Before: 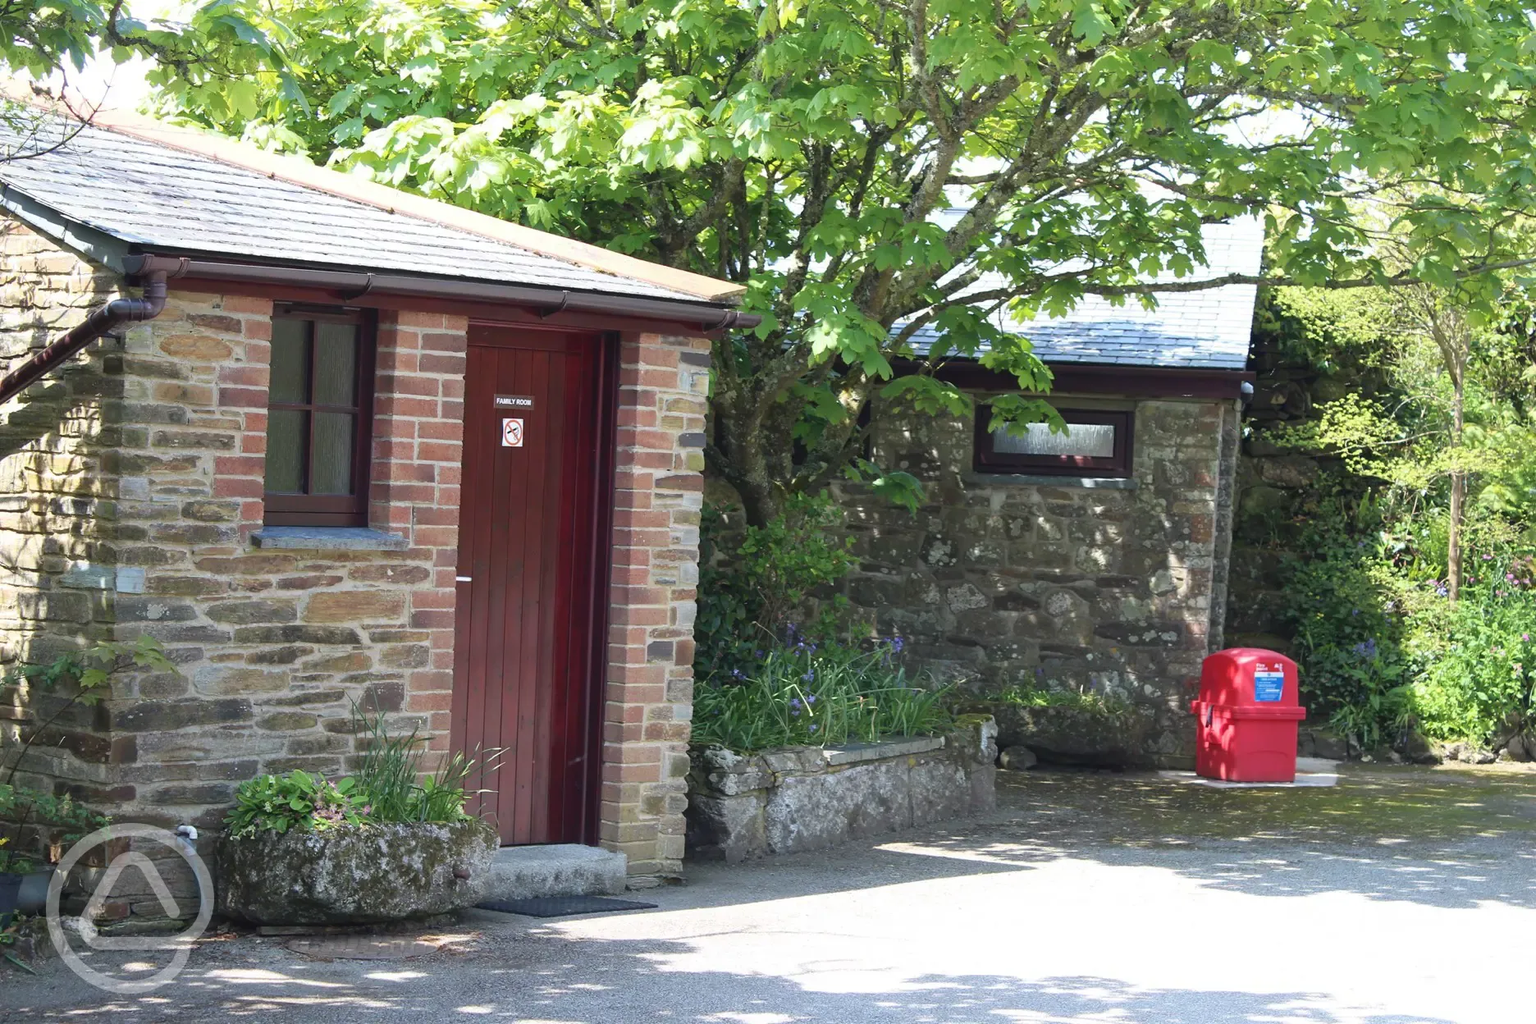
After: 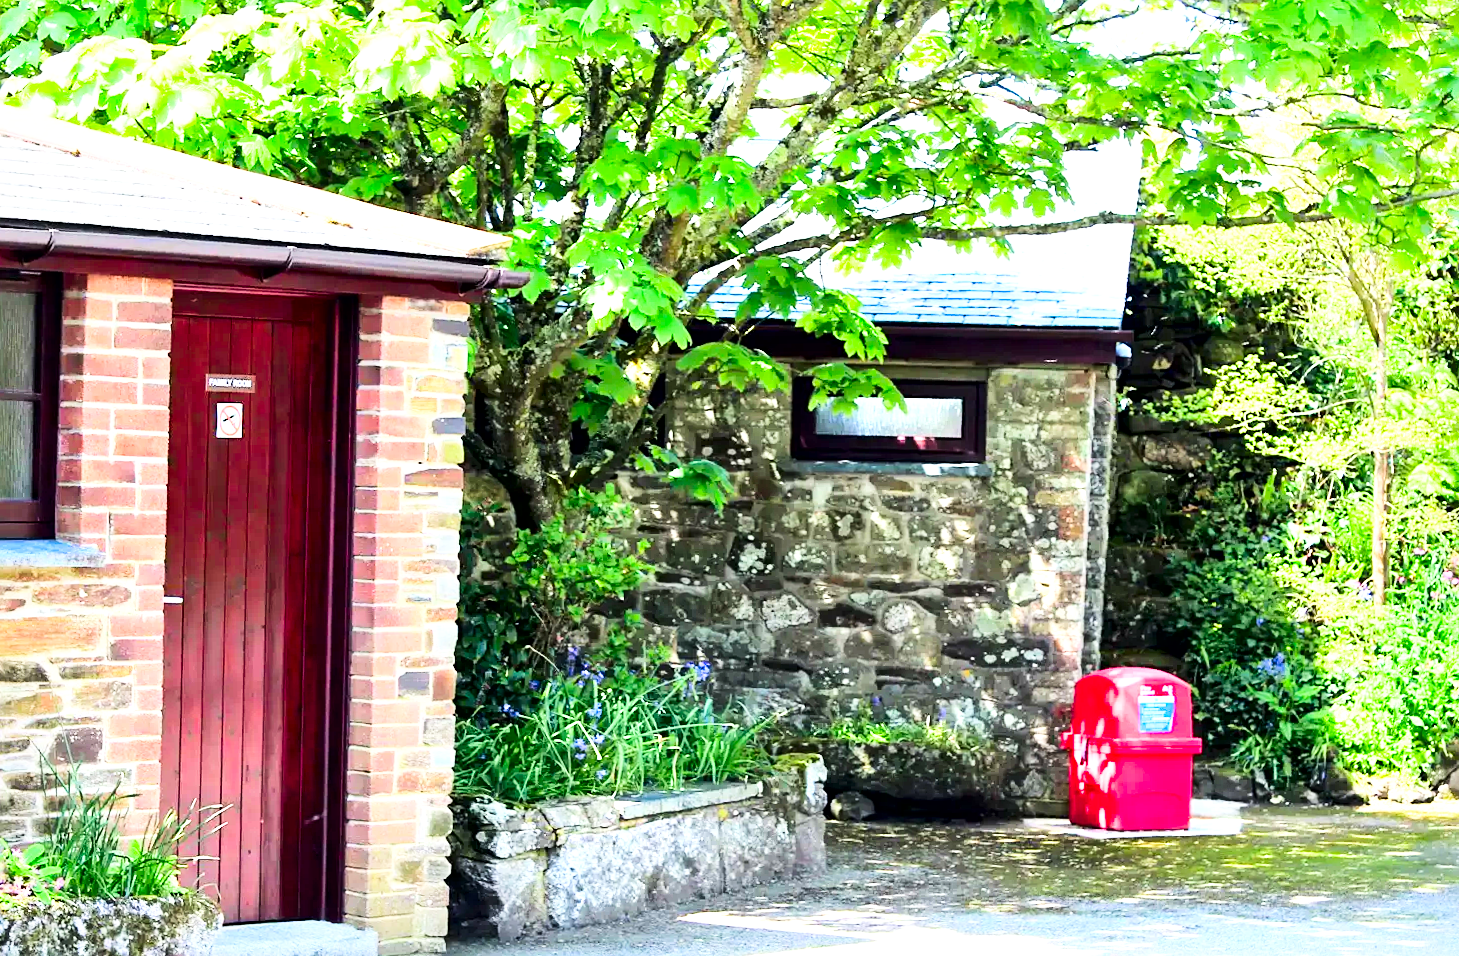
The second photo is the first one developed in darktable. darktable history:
crop and rotate: left 20.74%, top 7.912%, right 0.375%, bottom 13.378%
contrast brightness saturation: contrast 0.26, brightness 0.02, saturation 0.87
sharpen: amount 0.2
exposure: black level correction 0, exposure 1.45 EV, compensate exposure bias true, compensate highlight preservation false
local contrast: mode bilateral grid, contrast 25, coarseness 60, detail 151%, midtone range 0.2
filmic rgb: black relative exposure -5 EV, hardness 2.88, contrast 1.3, highlights saturation mix -30%
rotate and perspective: rotation -1°, crop left 0.011, crop right 0.989, crop top 0.025, crop bottom 0.975
contrast equalizer: octaves 7, y [[0.6 ×6], [0.55 ×6], [0 ×6], [0 ×6], [0 ×6]], mix 0.29
